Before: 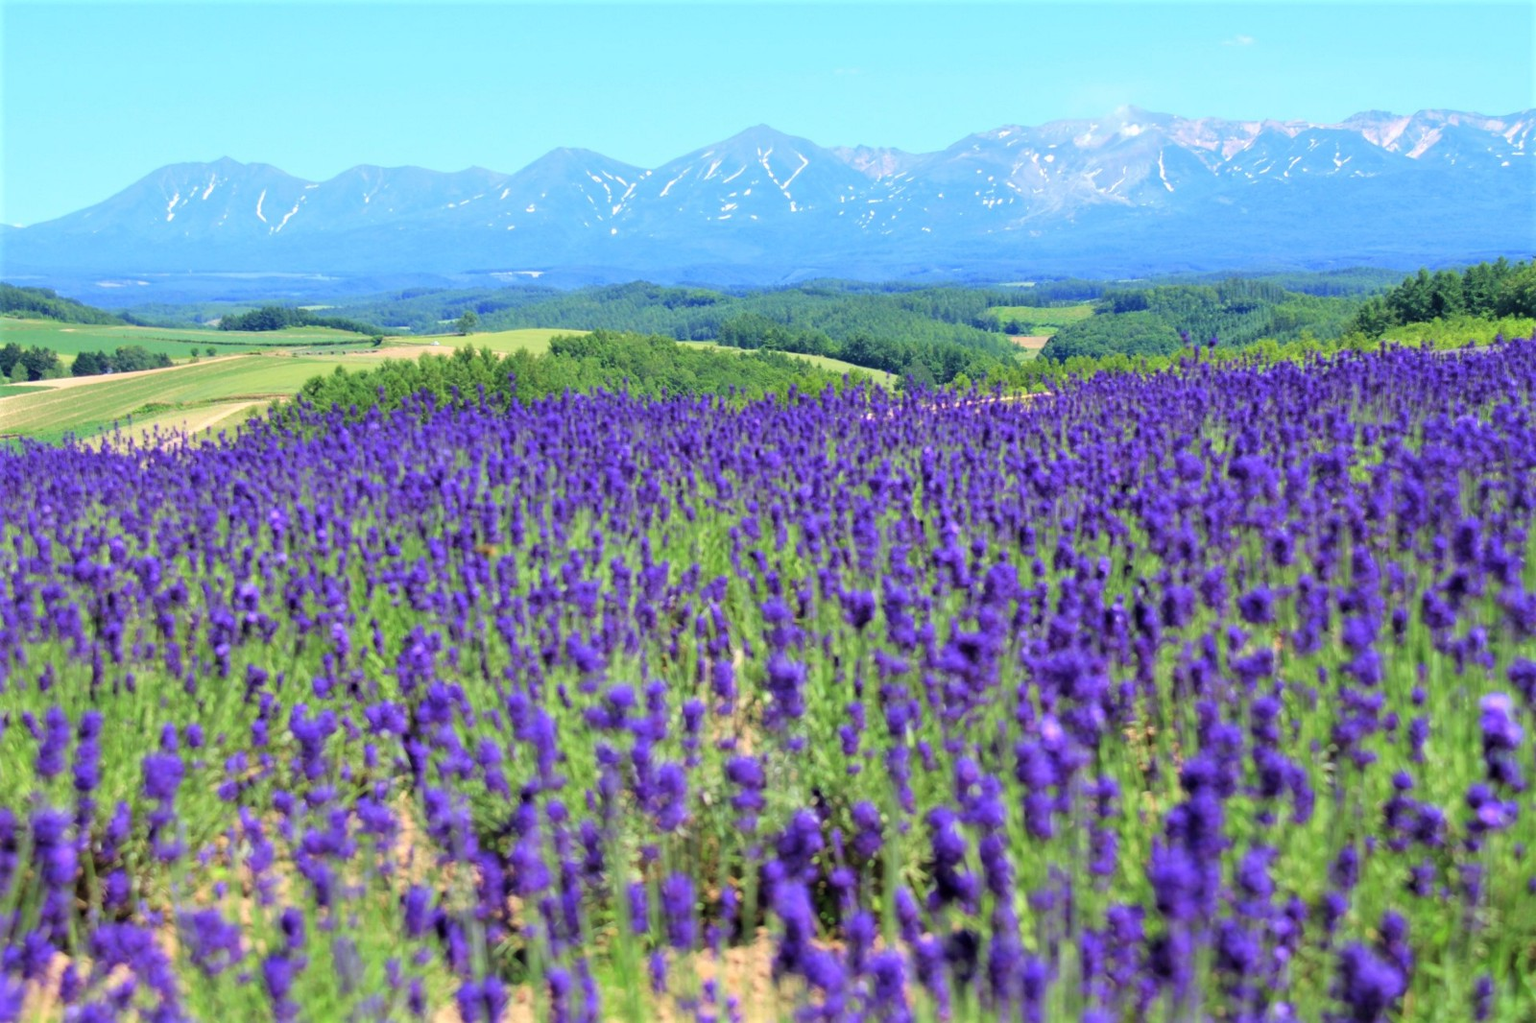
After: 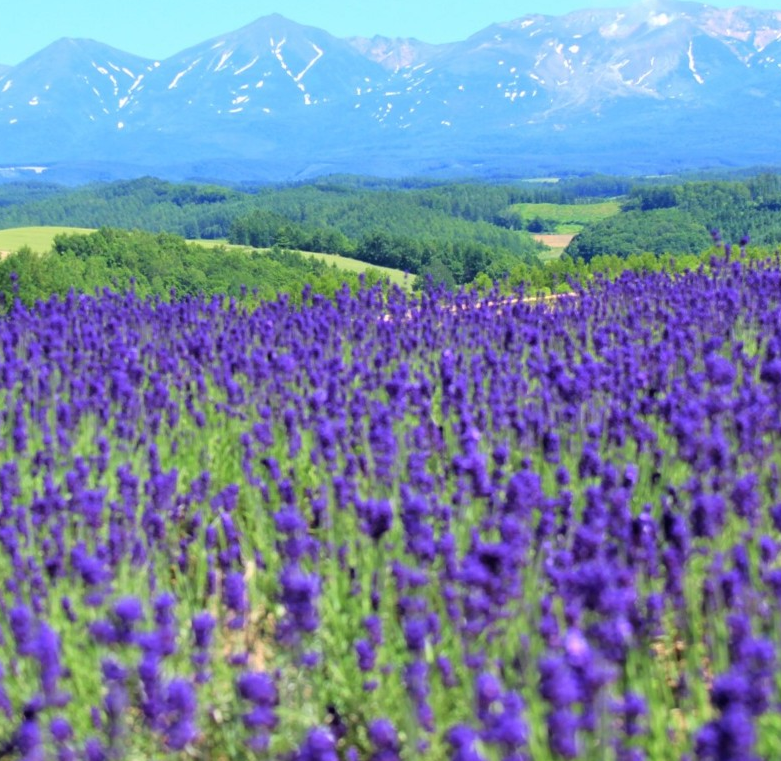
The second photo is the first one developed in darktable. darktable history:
crop: left 32.474%, top 10.933%, right 18.657%, bottom 17.593%
